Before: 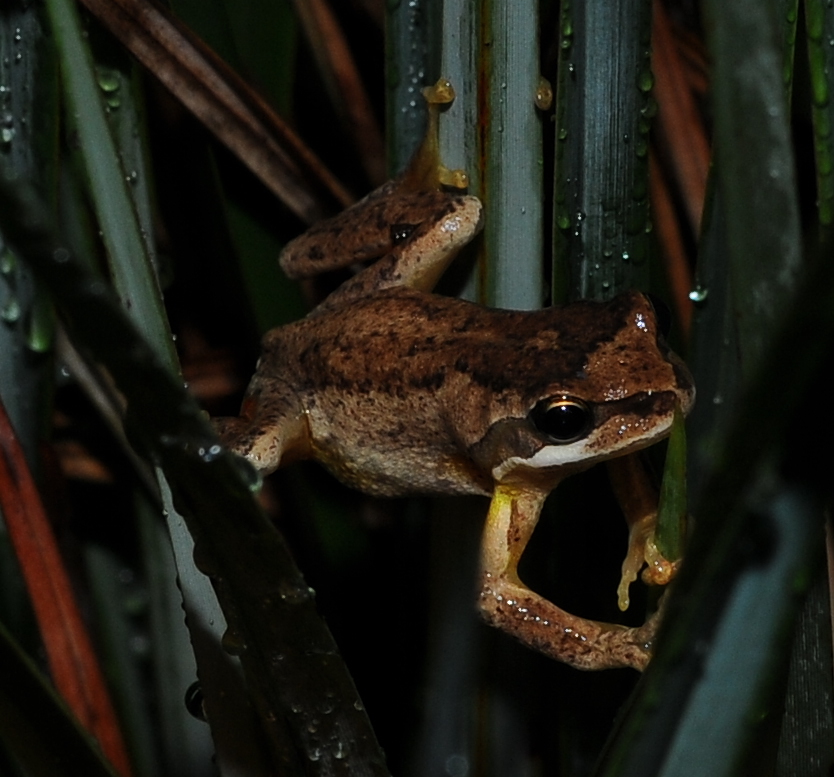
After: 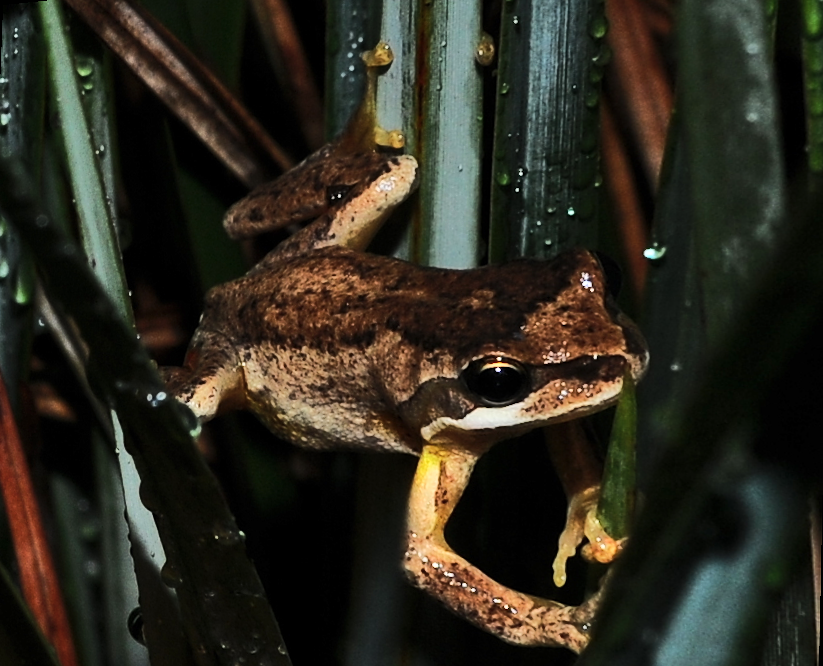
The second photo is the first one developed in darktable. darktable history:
rotate and perspective: rotation 1.69°, lens shift (vertical) -0.023, lens shift (horizontal) -0.291, crop left 0.025, crop right 0.988, crop top 0.092, crop bottom 0.842
shadows and highlights: shadows 37.27, highlights -28.18, soften with gaussian
base curve: curves: ch0 [(0, 0) (0.032, 0.037) (0.105, 0.228) (0.435, 0.76) (0.856, 0.983) (1, 1)]
